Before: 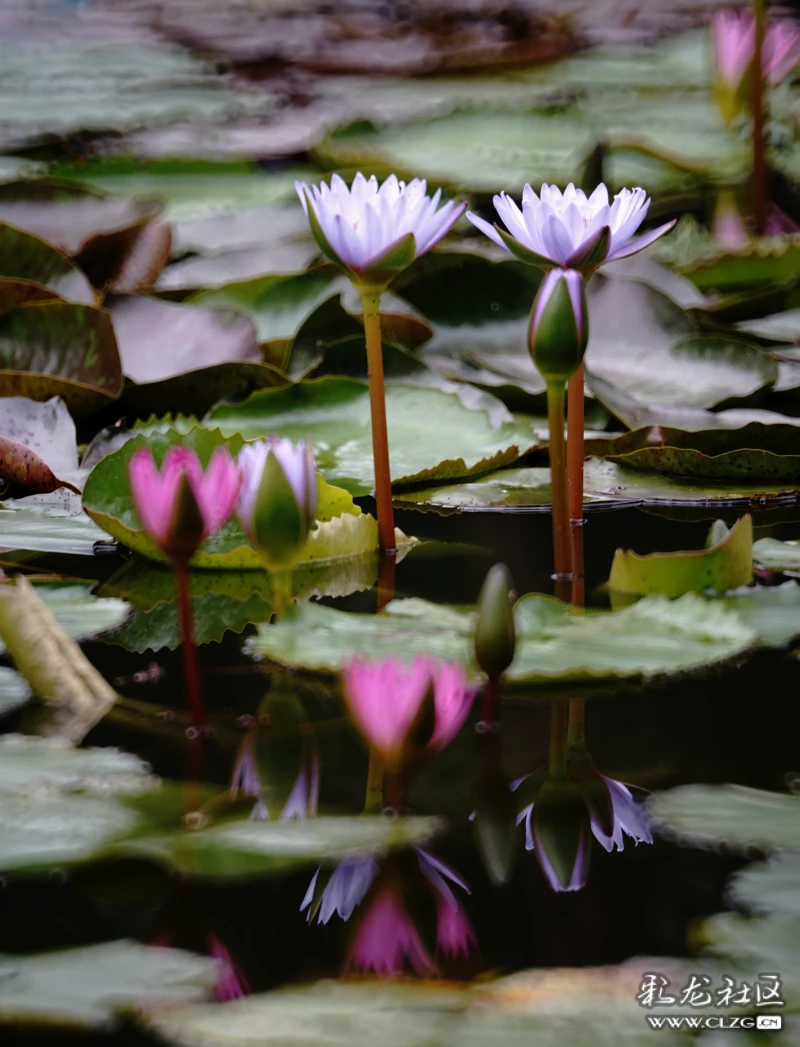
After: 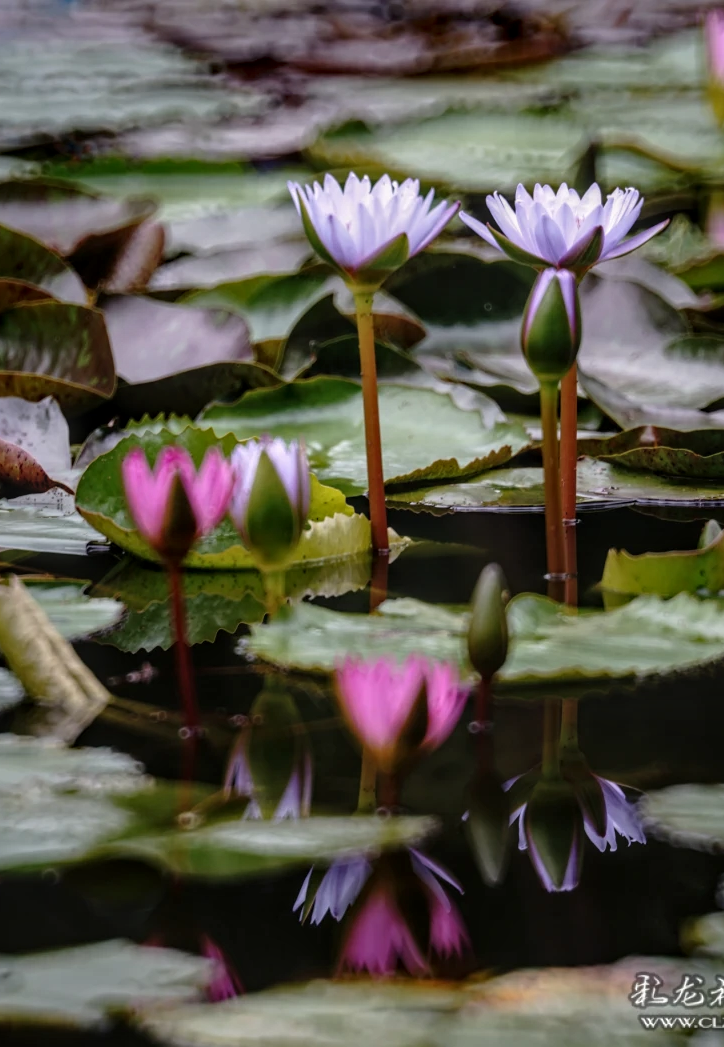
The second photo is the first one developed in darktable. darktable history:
crop and rotate: left 0.904%, right 8.579%
local contrast: highlights 5%, shadows 6%, detail 133%
